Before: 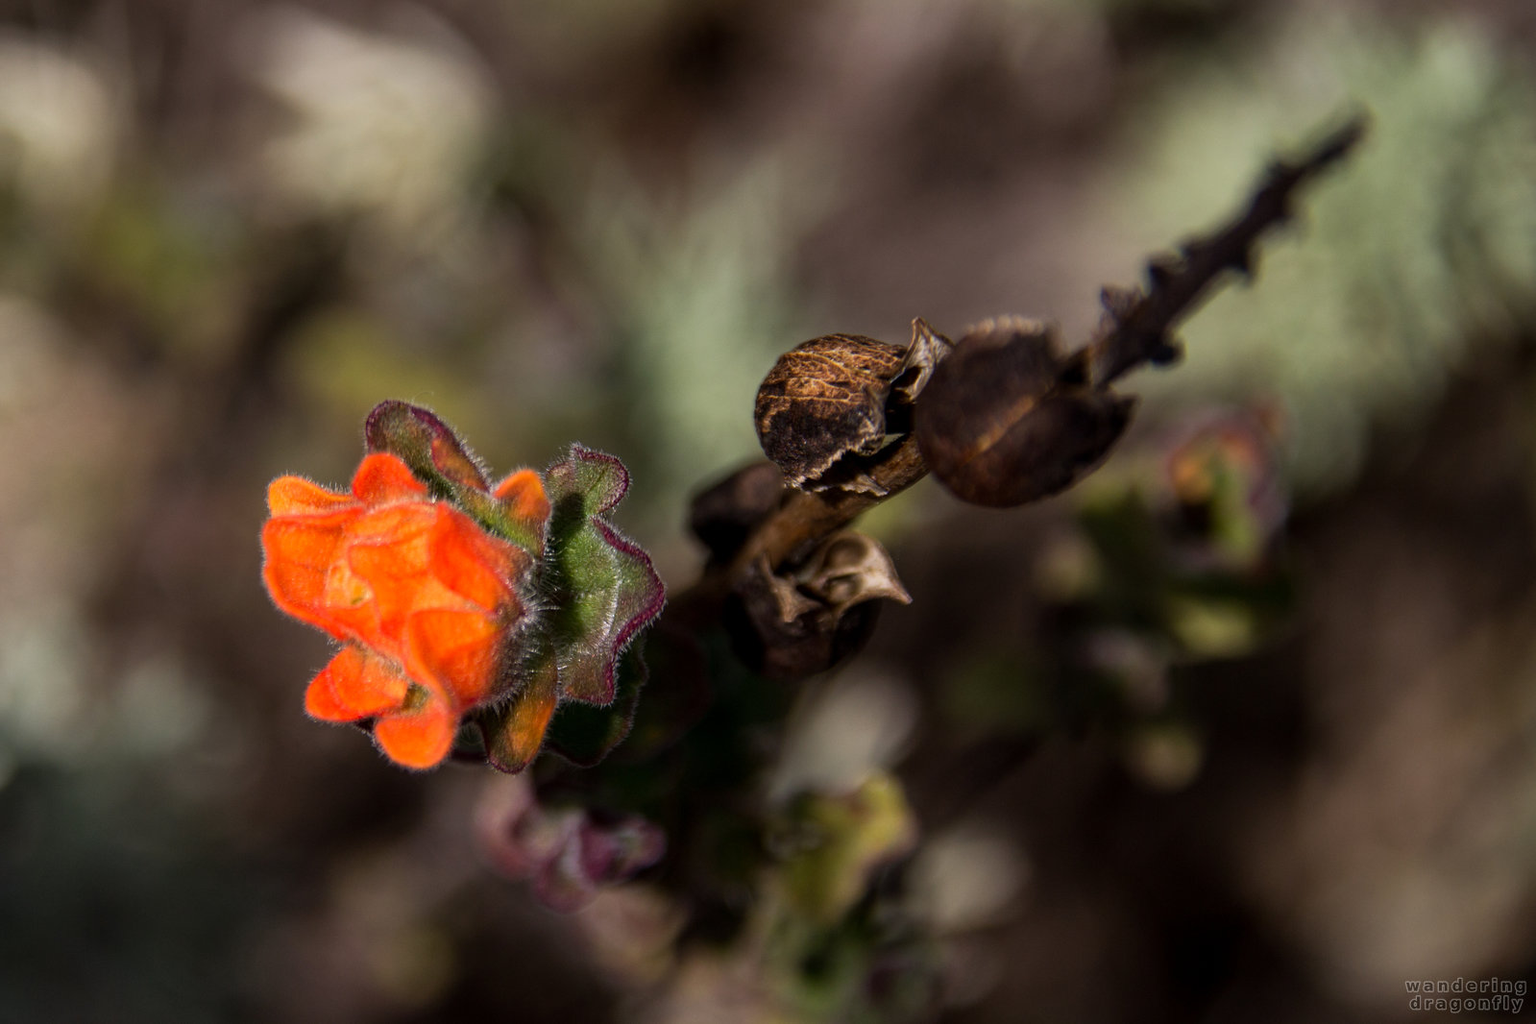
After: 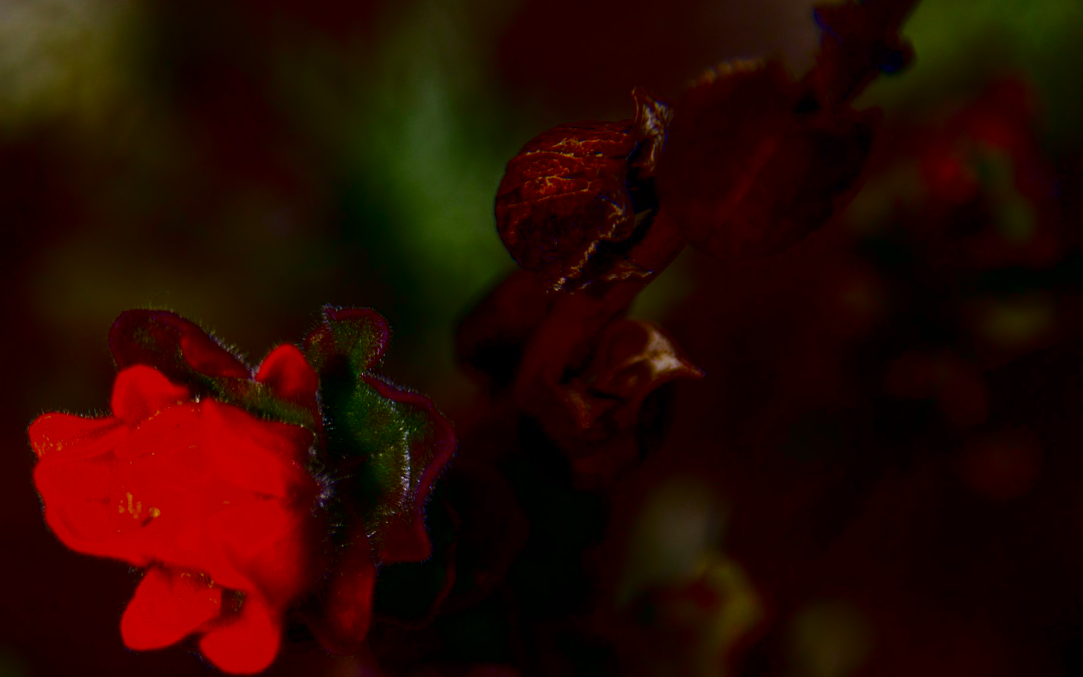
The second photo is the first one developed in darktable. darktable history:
white balance: red 0.967, blue 1.049
contrast brightness saturation: brightness -1, saturation 1
rotate and perspective: rotation -14.8°, crop left 0.1, crop right 0.903, crop top 0.25, crop bottom 0.748
crop and rotate: left 13.15%, top 5.251%, right 12.609%
